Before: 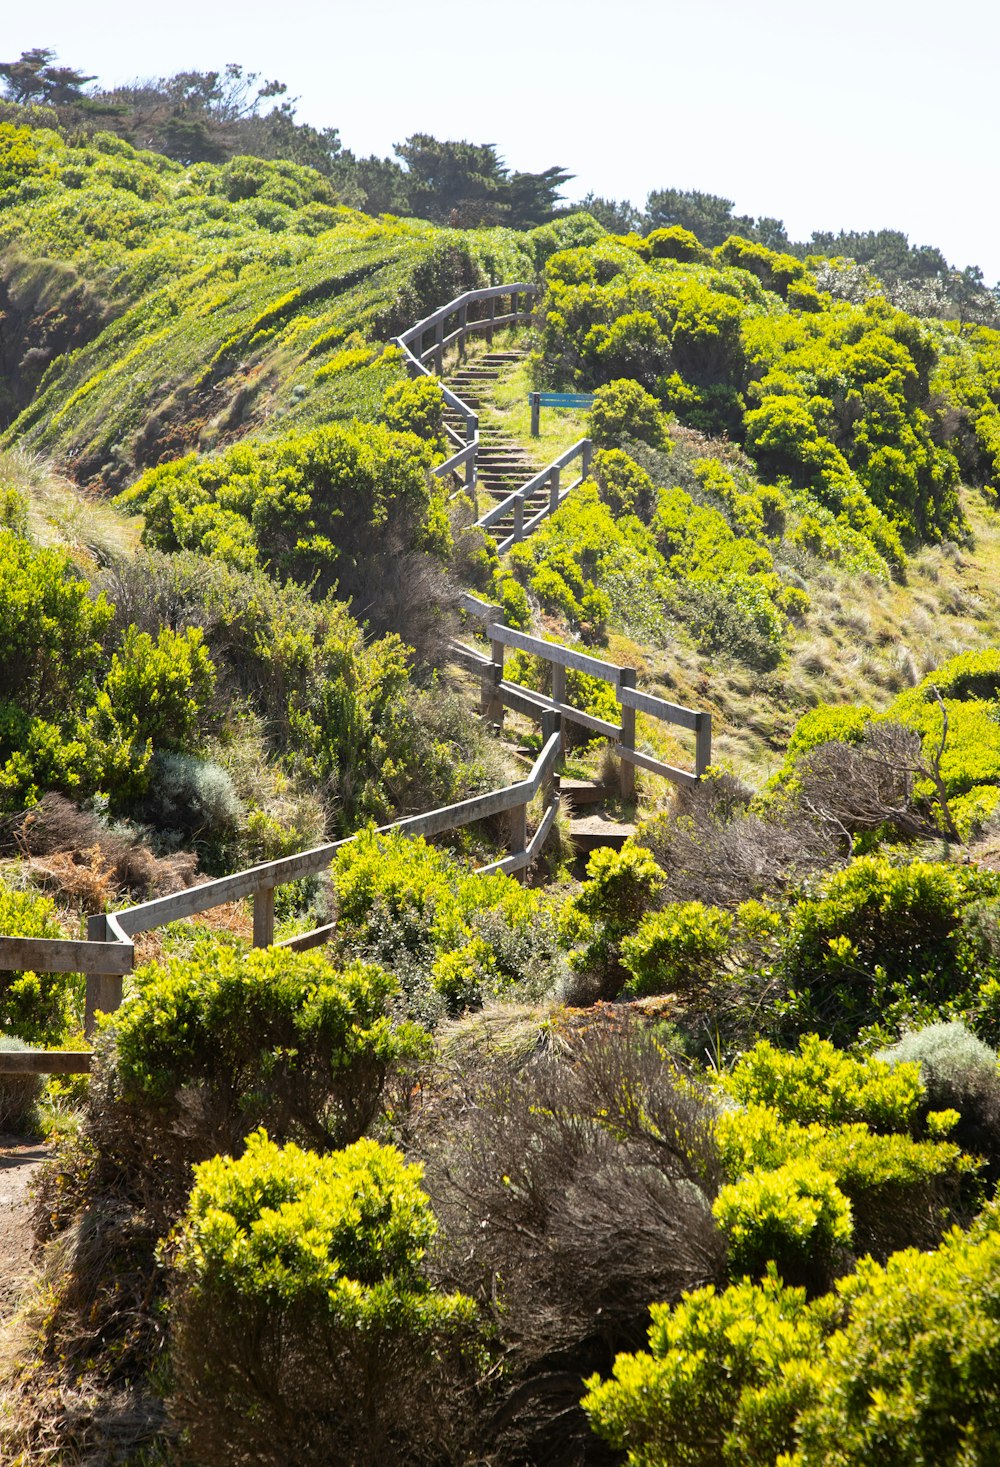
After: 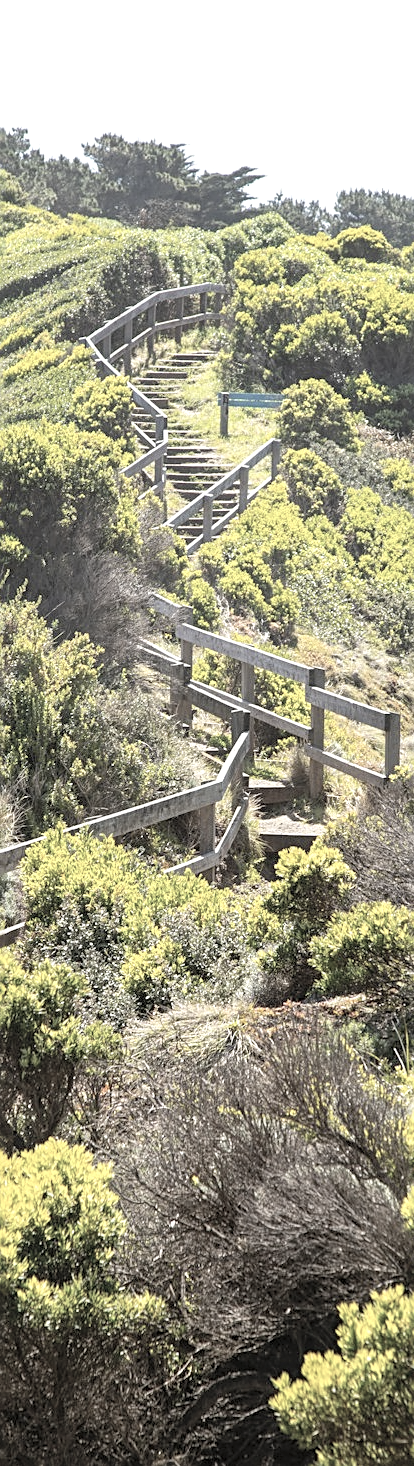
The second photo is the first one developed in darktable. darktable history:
crop: left 31.11%, right 27.416%
contrast brightness saturation: brightness 0.183, saturation -0.507
local contrast: on, module defaults
sharpen: on, module defaults
exposure: exposure 0.164 EV, compensate highlight preservation false
